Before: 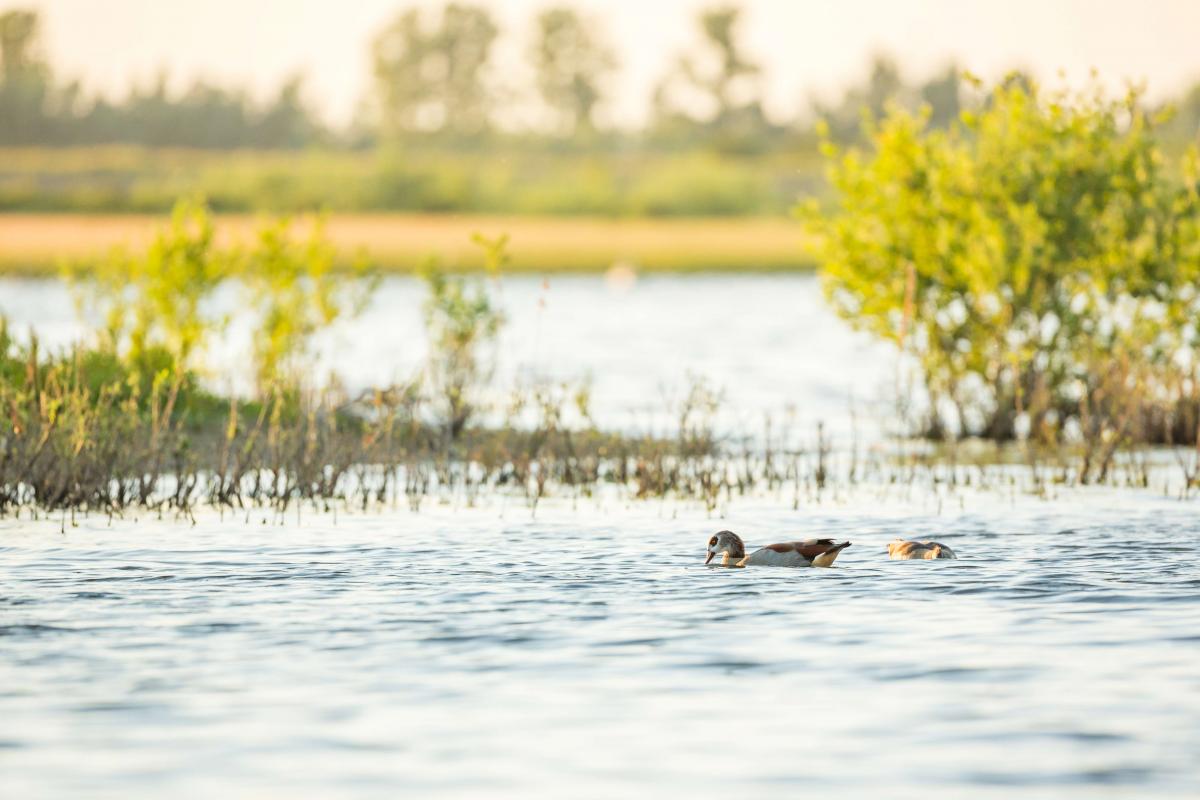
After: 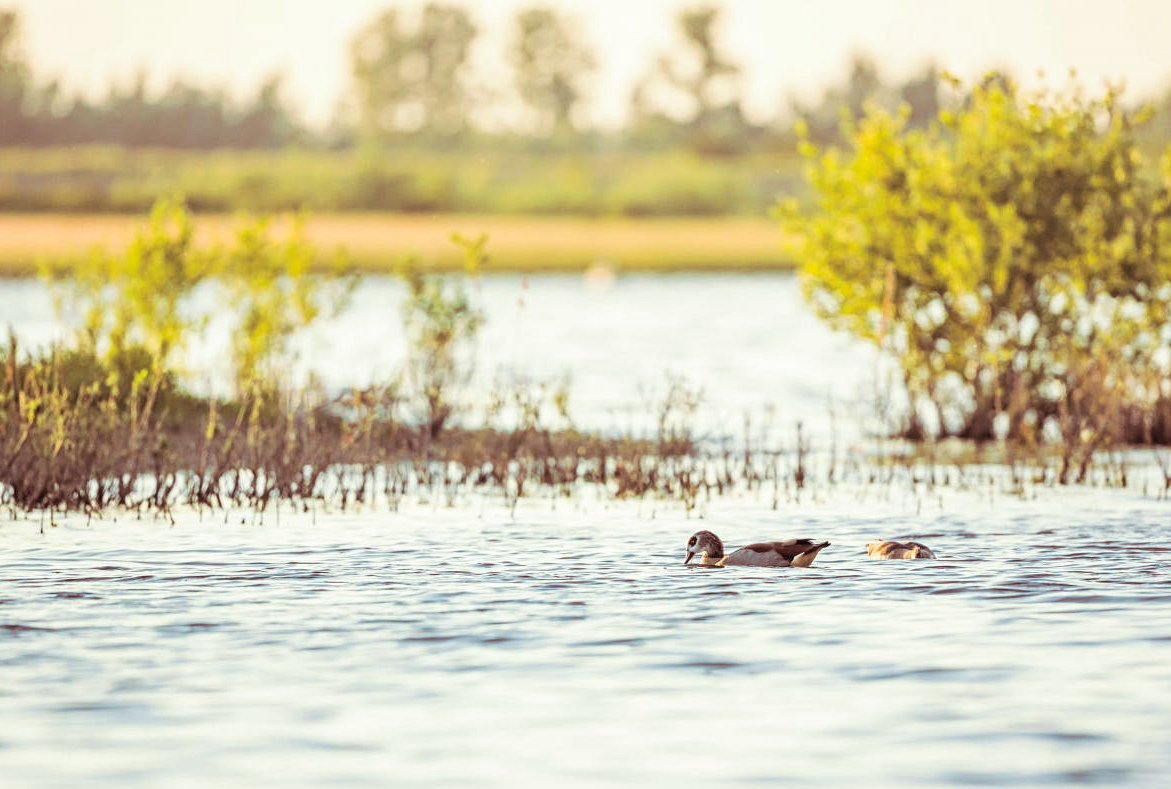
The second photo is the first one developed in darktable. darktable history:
crop and rotate: left 1.774%, right 0.633%, bottom 1.28%
split-toning: on, module defaults
contrast equalizer: y [[0.5, 0.5, 0.5, 0.512, 0.552, 0.62], [0.5 ×6], [0.5 ×4, 0.504, 0.553], [0 ×6], [0 ×6]]
